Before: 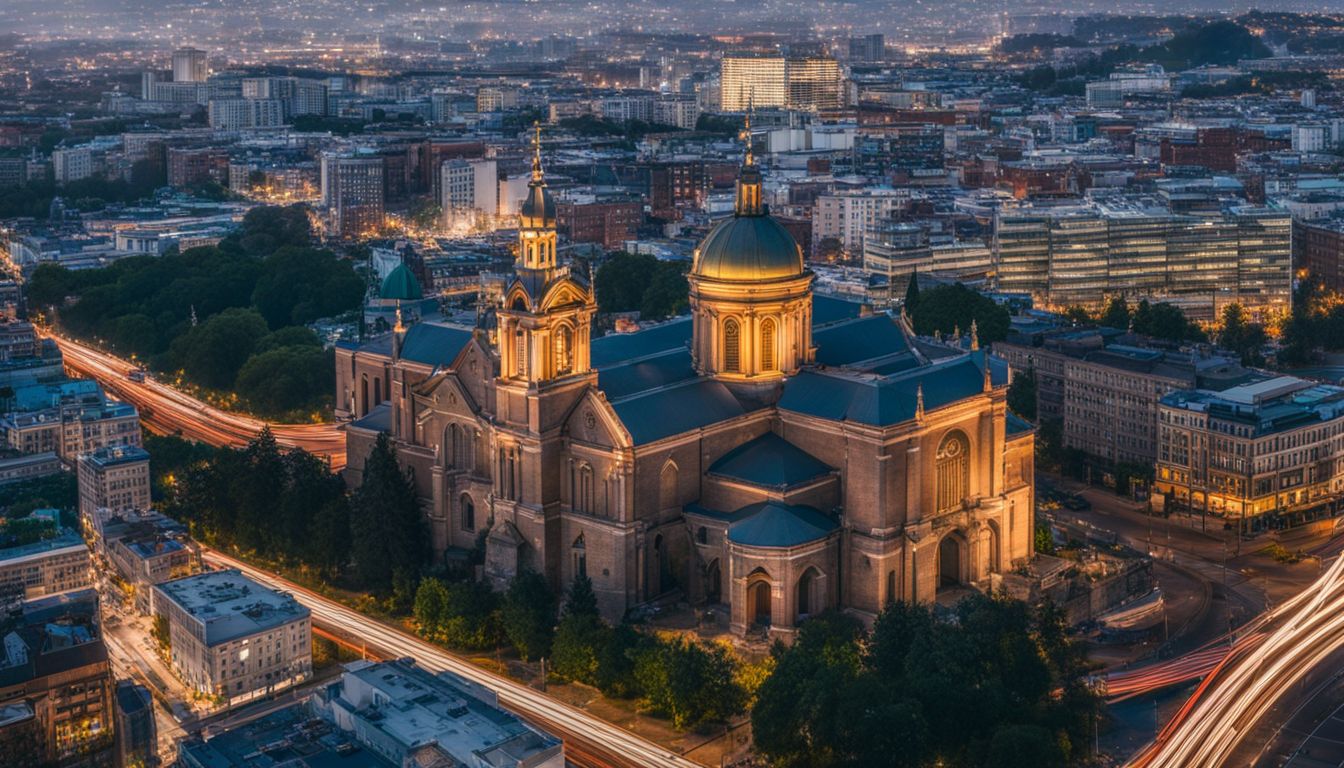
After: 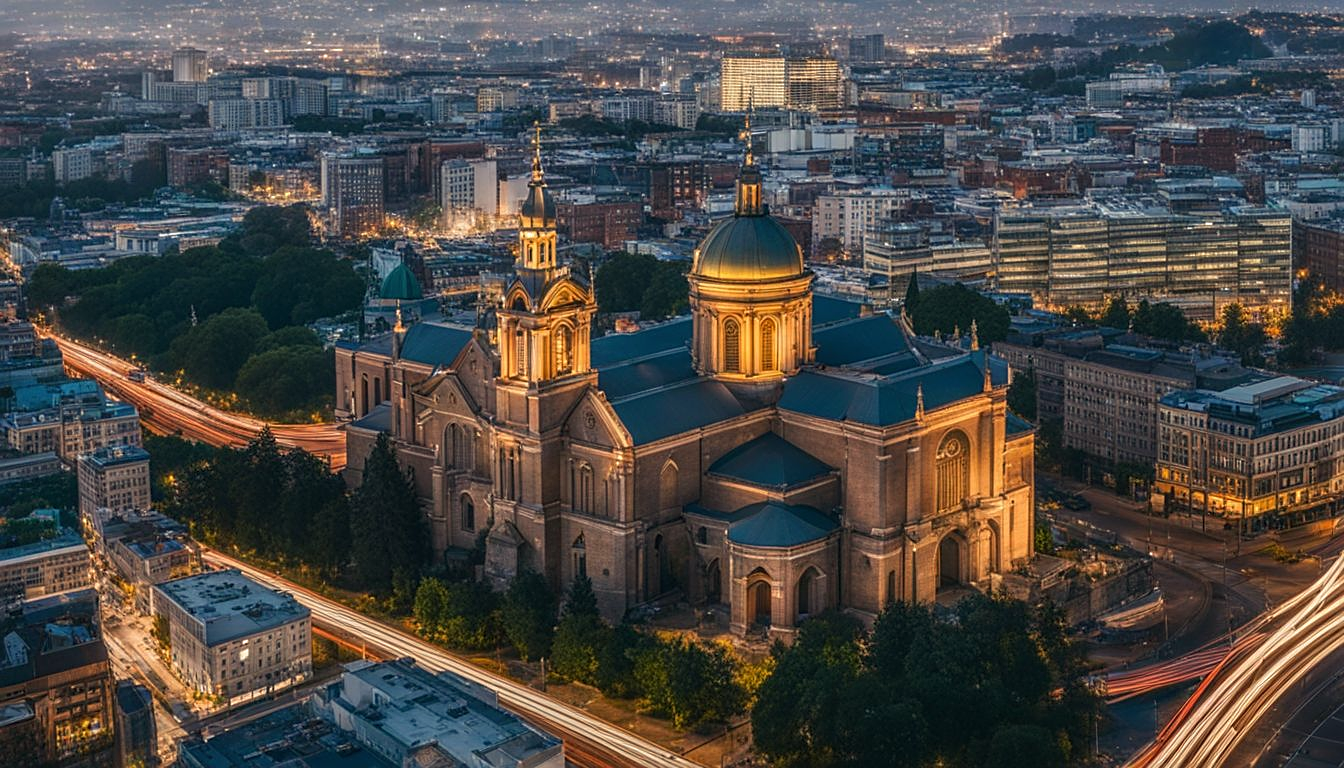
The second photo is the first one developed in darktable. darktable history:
rgb curve: curves: ch2 [(0, 0) (0.567, 0.512) (1, 1)], mode RGB, independent channels
sharpen: on, module defaults
